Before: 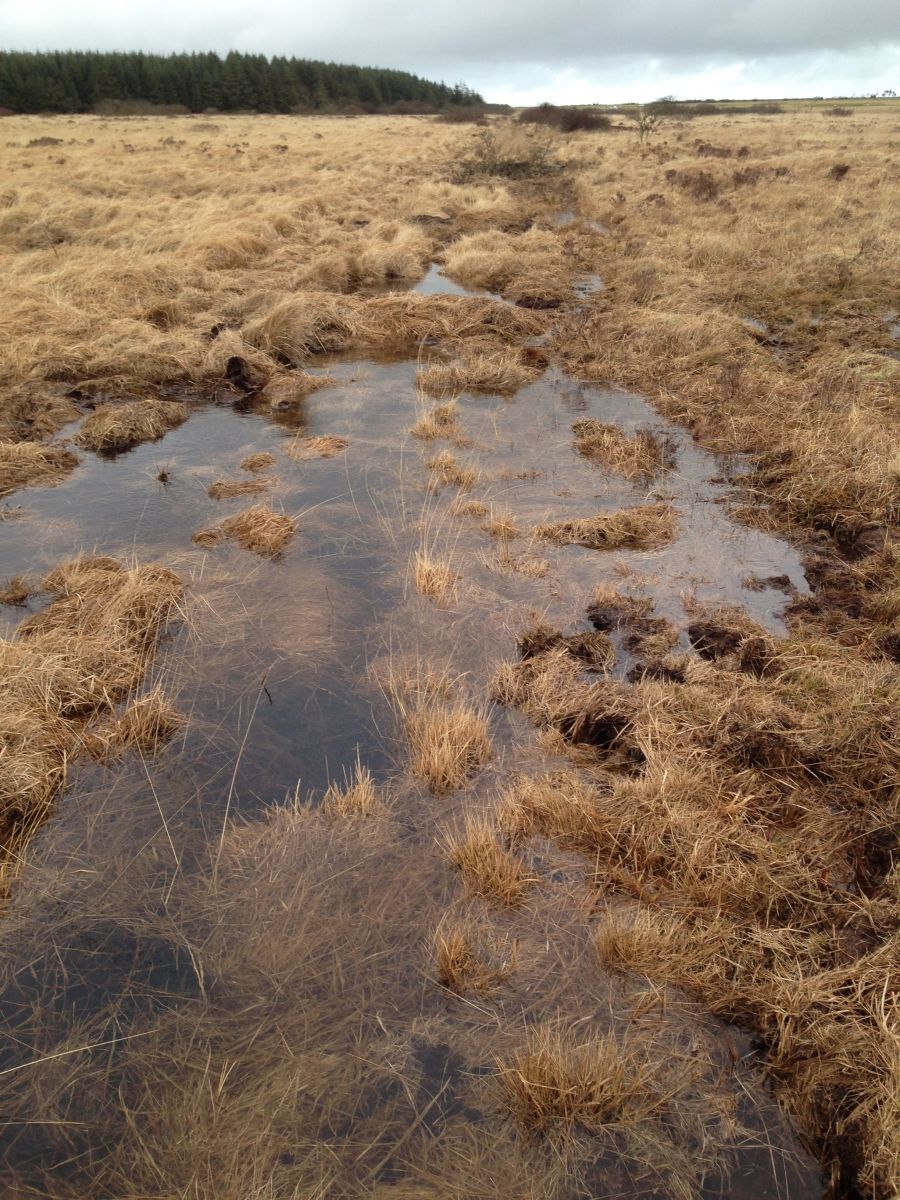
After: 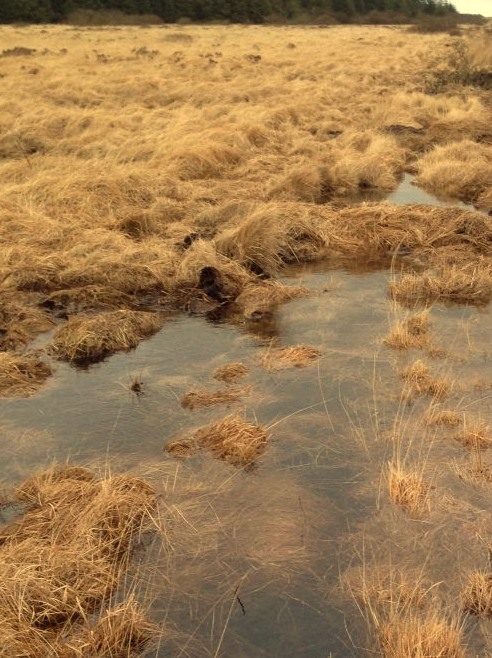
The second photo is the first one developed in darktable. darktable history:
crop and rotate: left 3.047%, top 7.509%, right 42.236%, bottom 37.598%
white balance: red 1.08, blue 0.791
